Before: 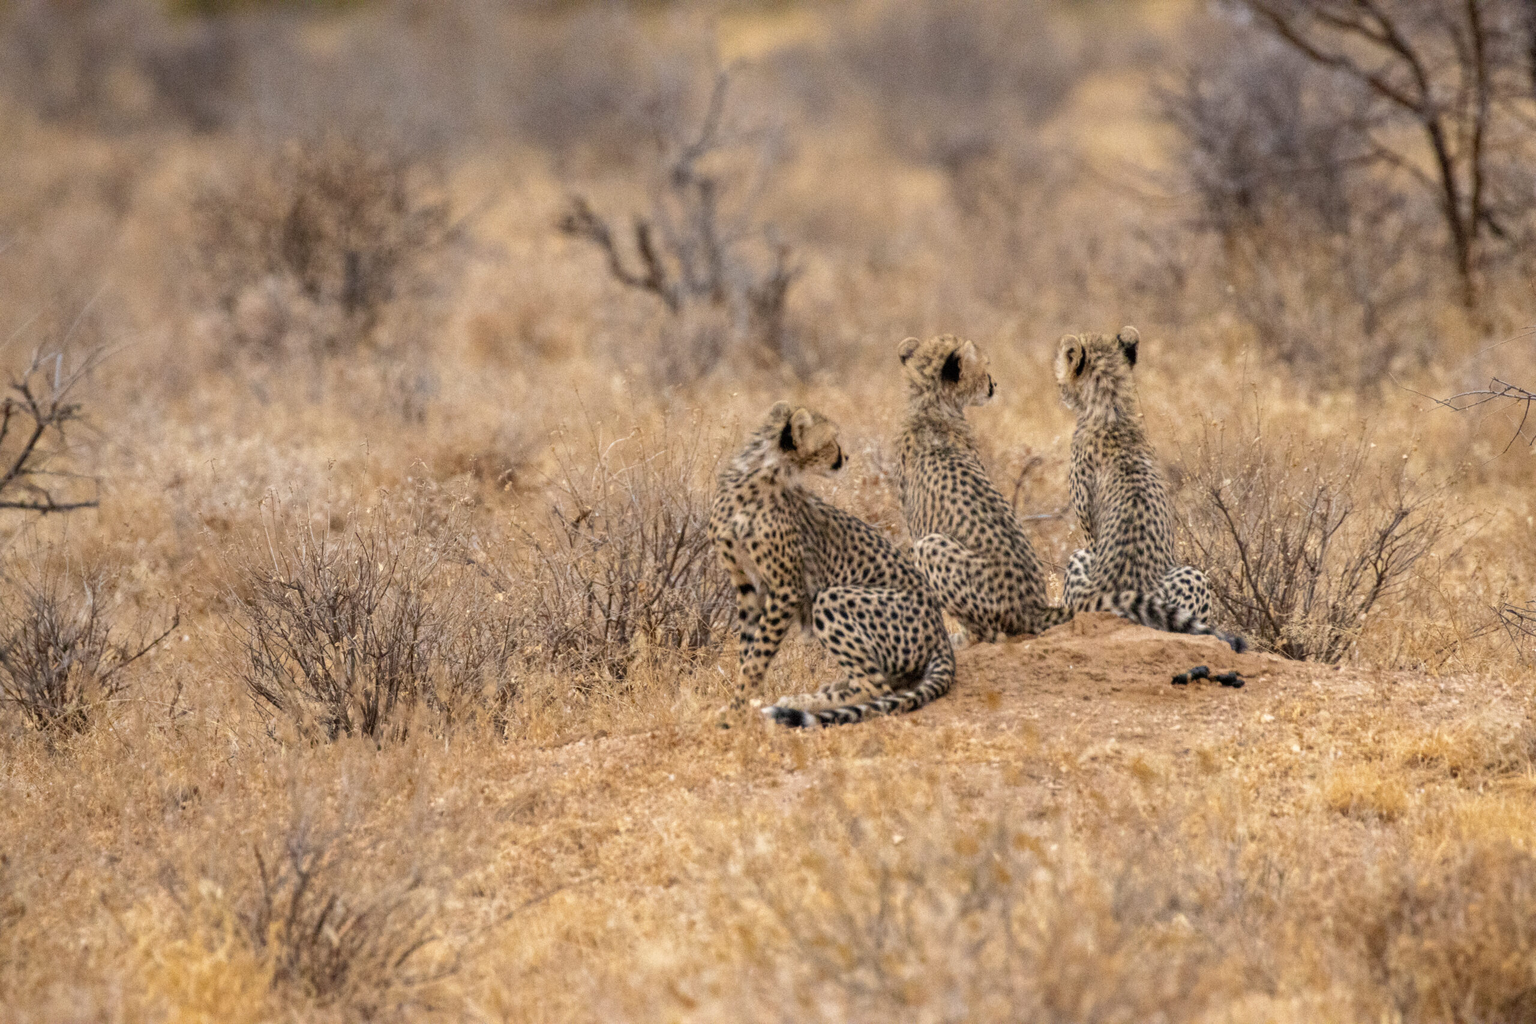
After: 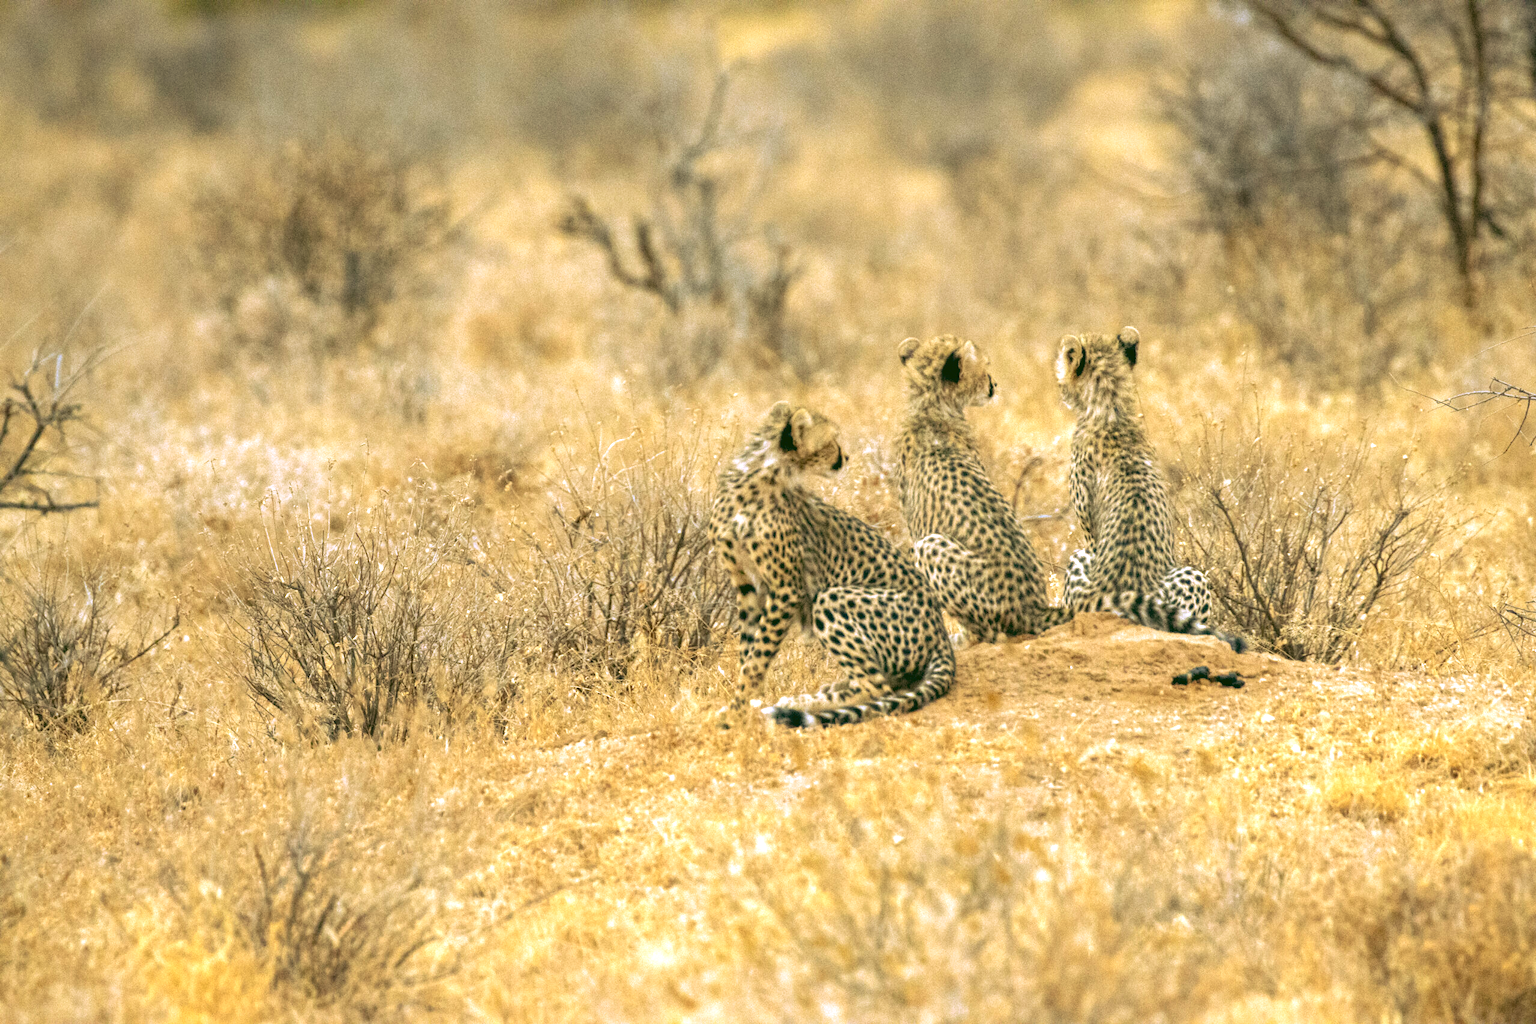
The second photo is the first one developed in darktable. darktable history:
exposure: black level correction 0, exposure 1.125 EV, compensate exposure bias true, compensate highlight preservation false
rgb curve: curves: ch0 [(0.123, 0.061) (0.995, 0.887)]; ch1 [(0.06, 0.116) (1, 0.906)]; ch2 [(0, 0) (0.824, 0.69) (1, 1)], mode RGB, independent channels, compensate middle gray true
